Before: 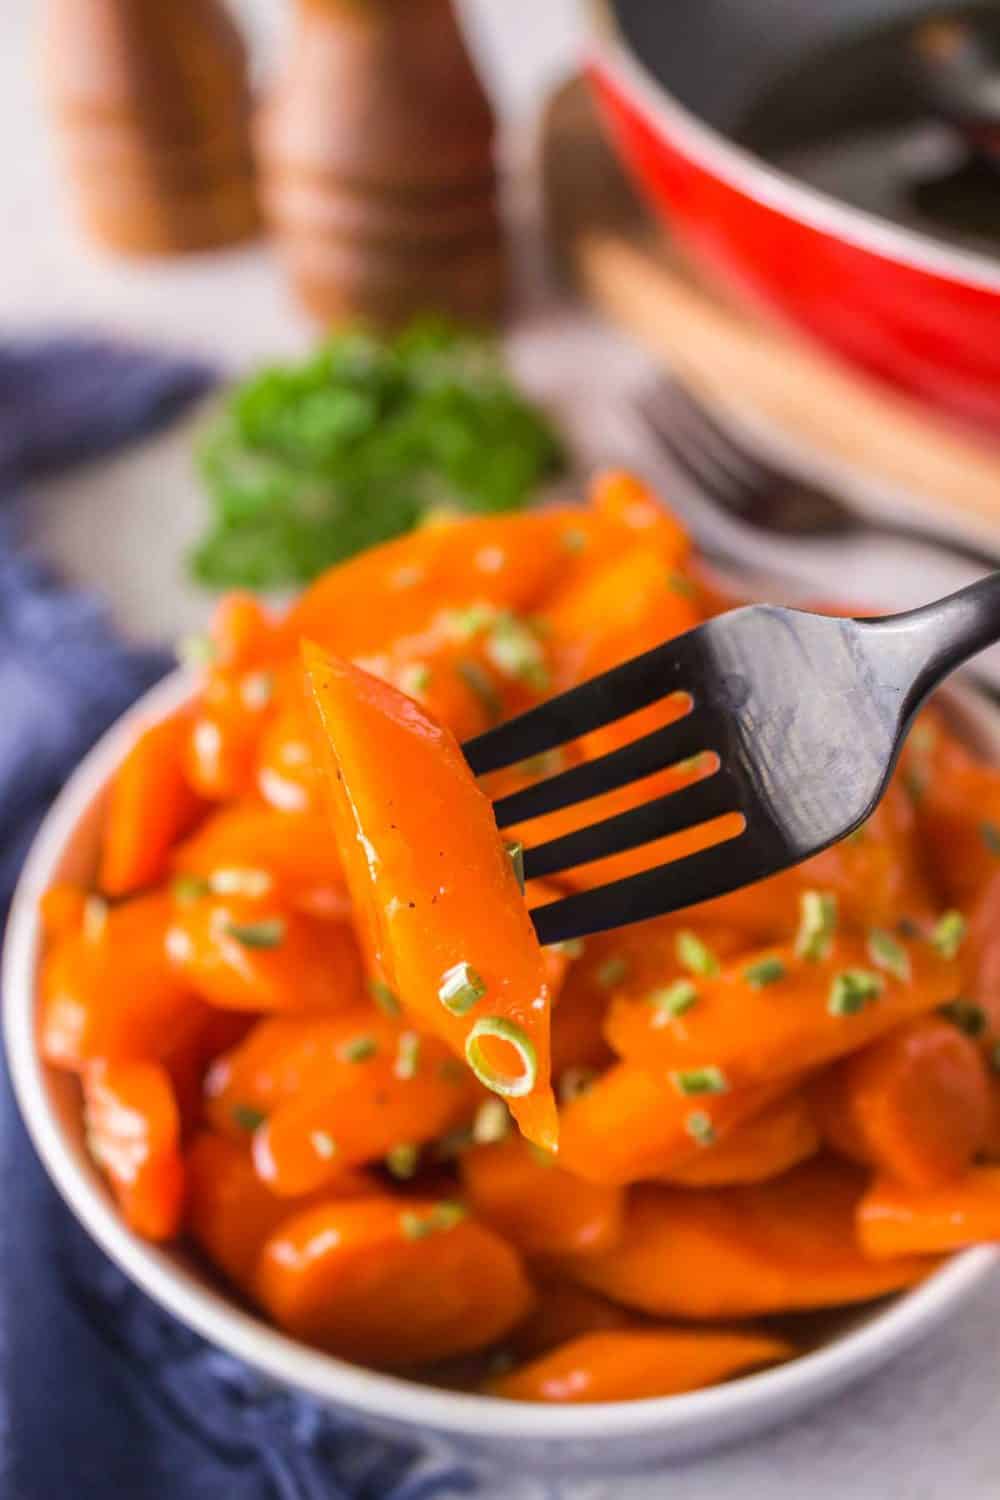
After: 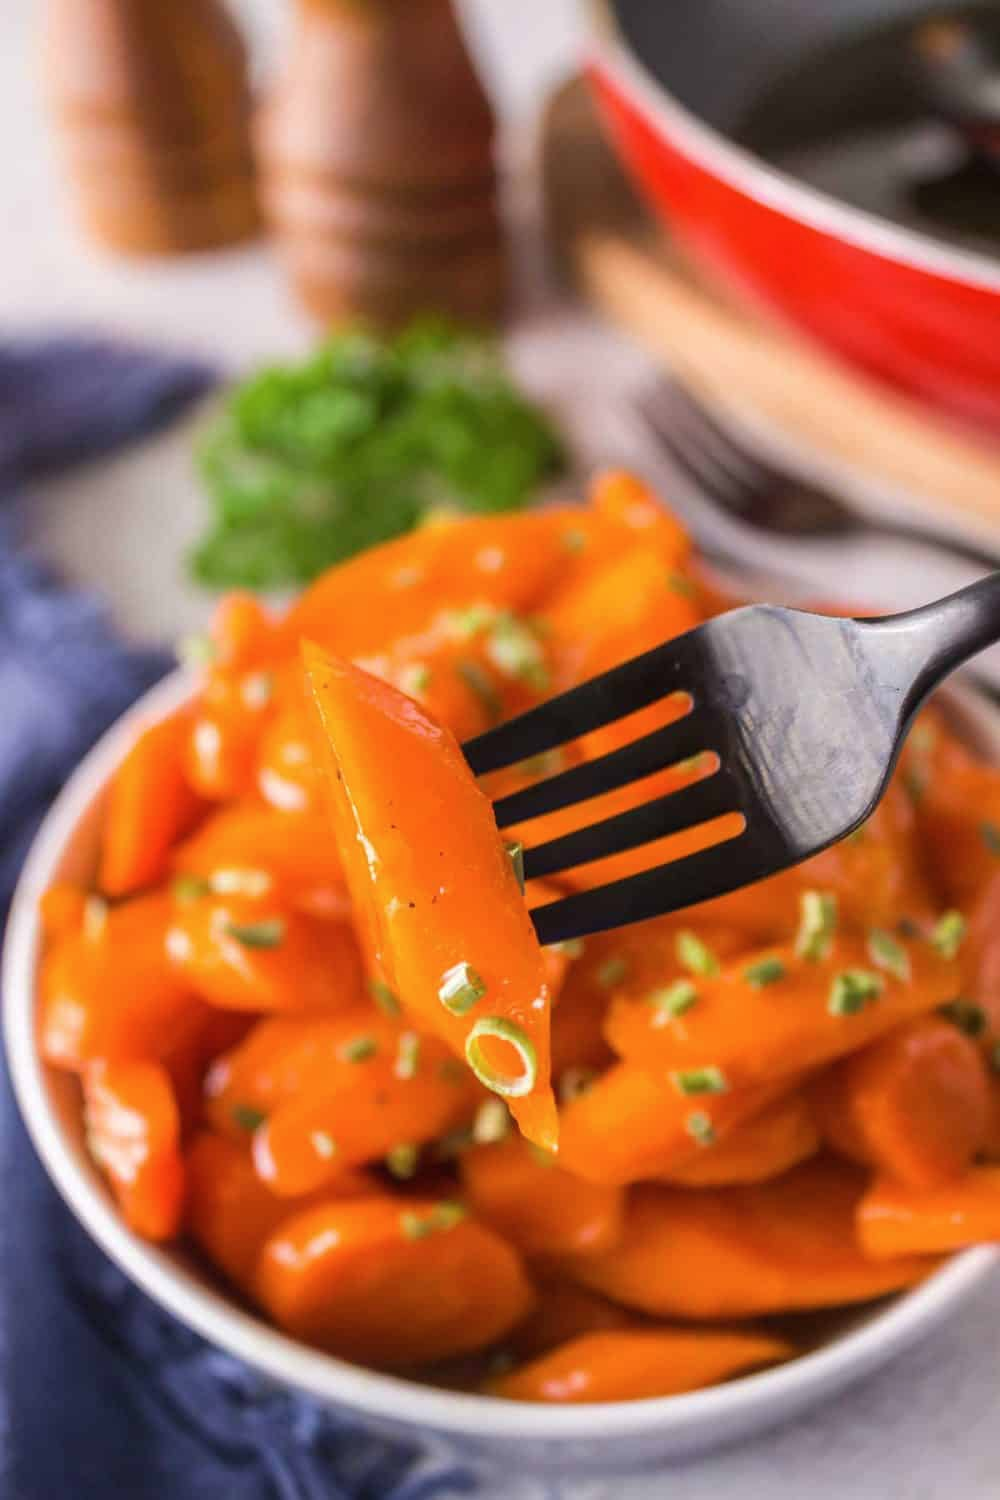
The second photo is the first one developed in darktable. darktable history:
contrast brightness saturation: contrast 0.014, saturation -0.048
